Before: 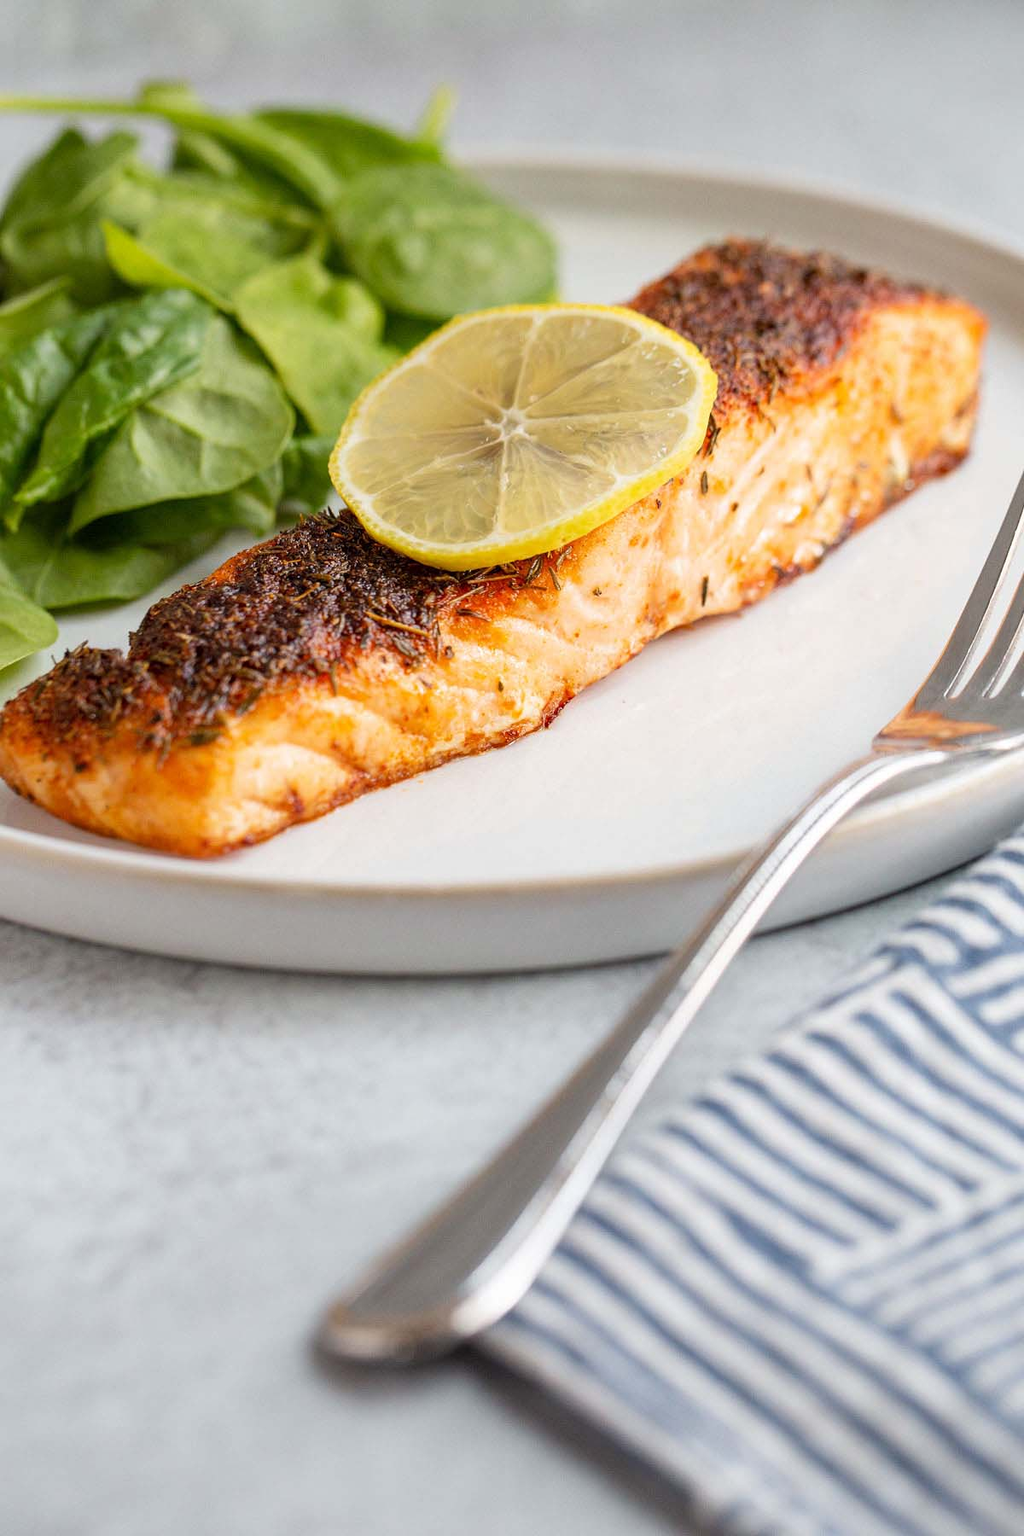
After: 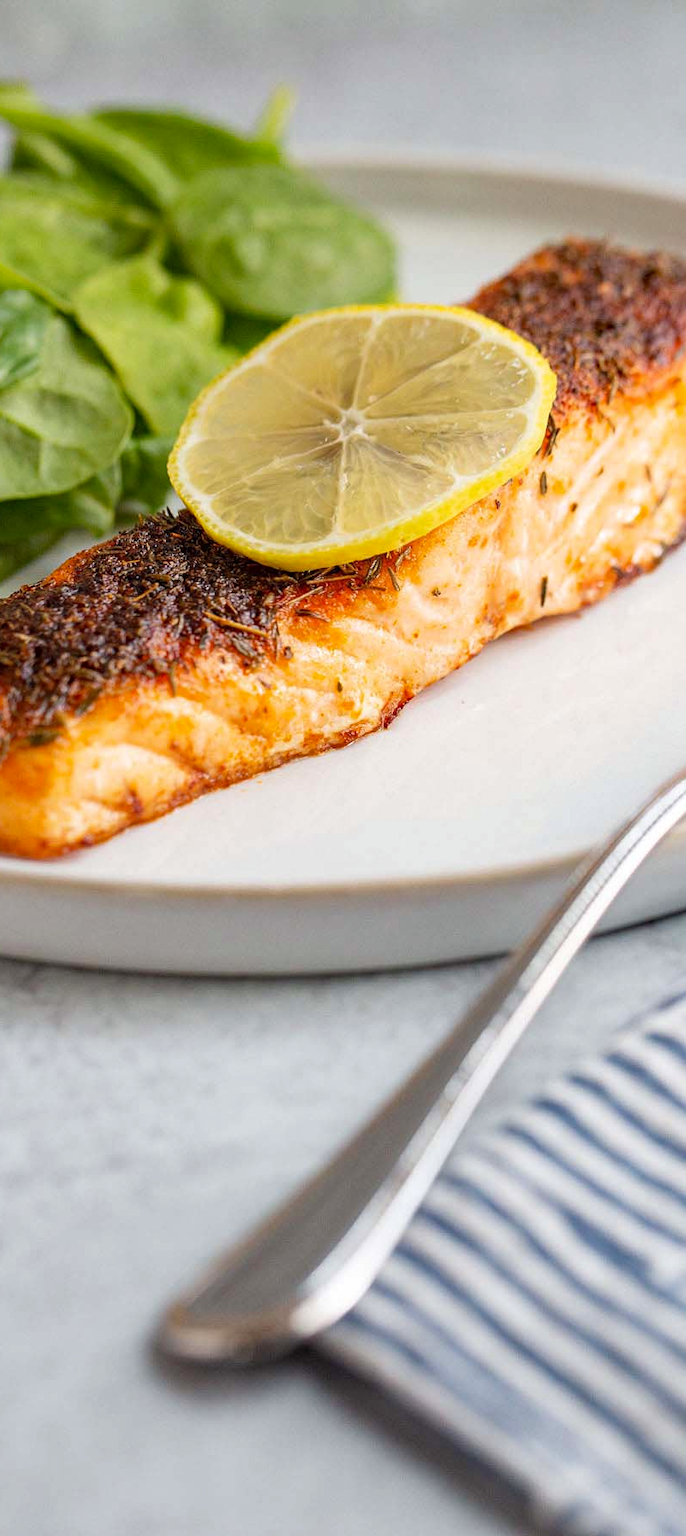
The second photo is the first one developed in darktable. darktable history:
haze removal: compatibility mode true, adaptive false
crop and rotate: left 15.765%, right 17.155%
